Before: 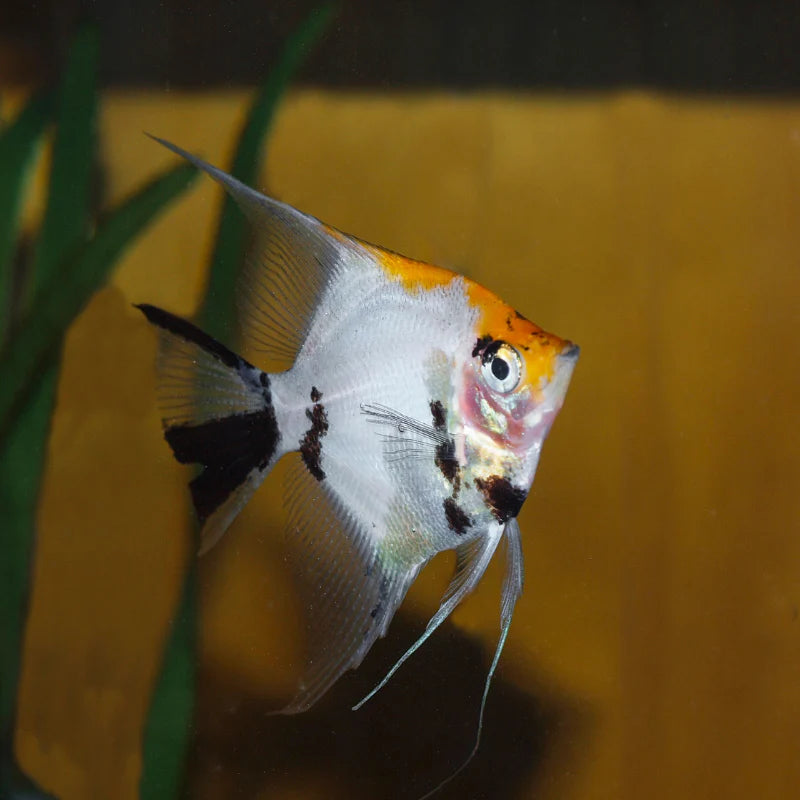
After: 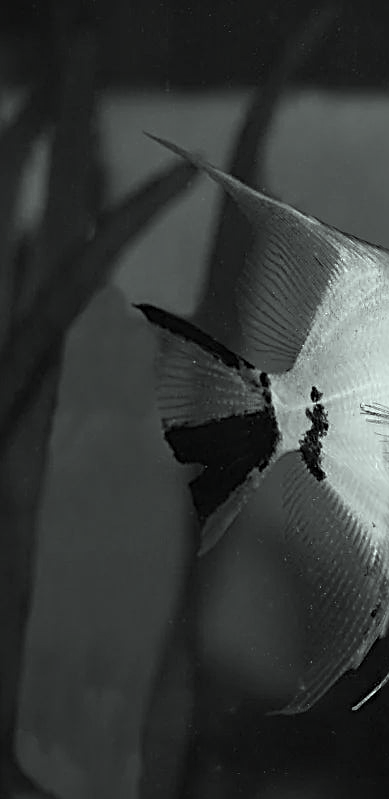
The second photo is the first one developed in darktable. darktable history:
crop and rotate: left 0.056%, top 0%, right 51.275%
sharpen: radius 3.065, amount 0.754
color calibration: output gray [0.21, 0.42, 0.37, 0], illuminant same as pipeline (D50), adaptation XYZ, x 0.346, y 0.357, temperature 5019.2 K
color correction: highlights a* -6.87, highlights b* 0.786
